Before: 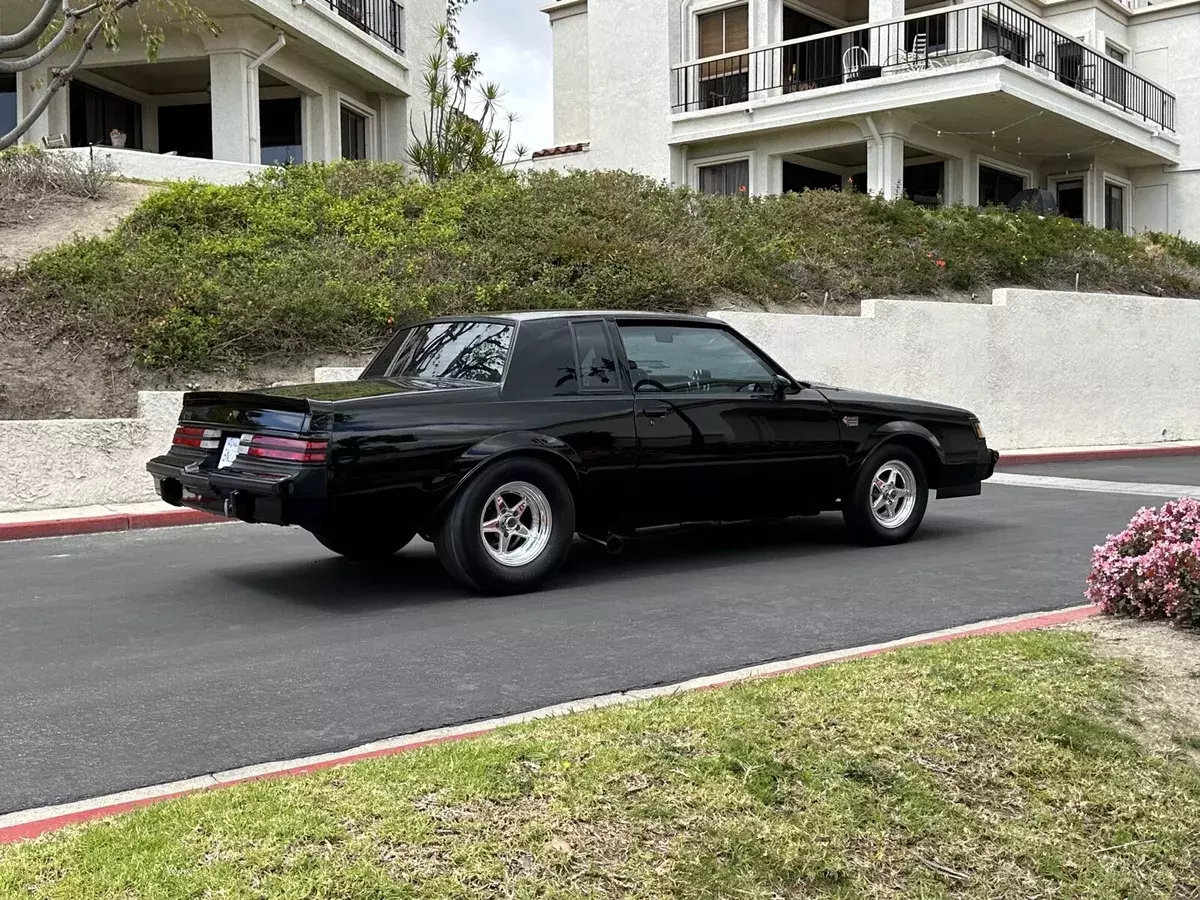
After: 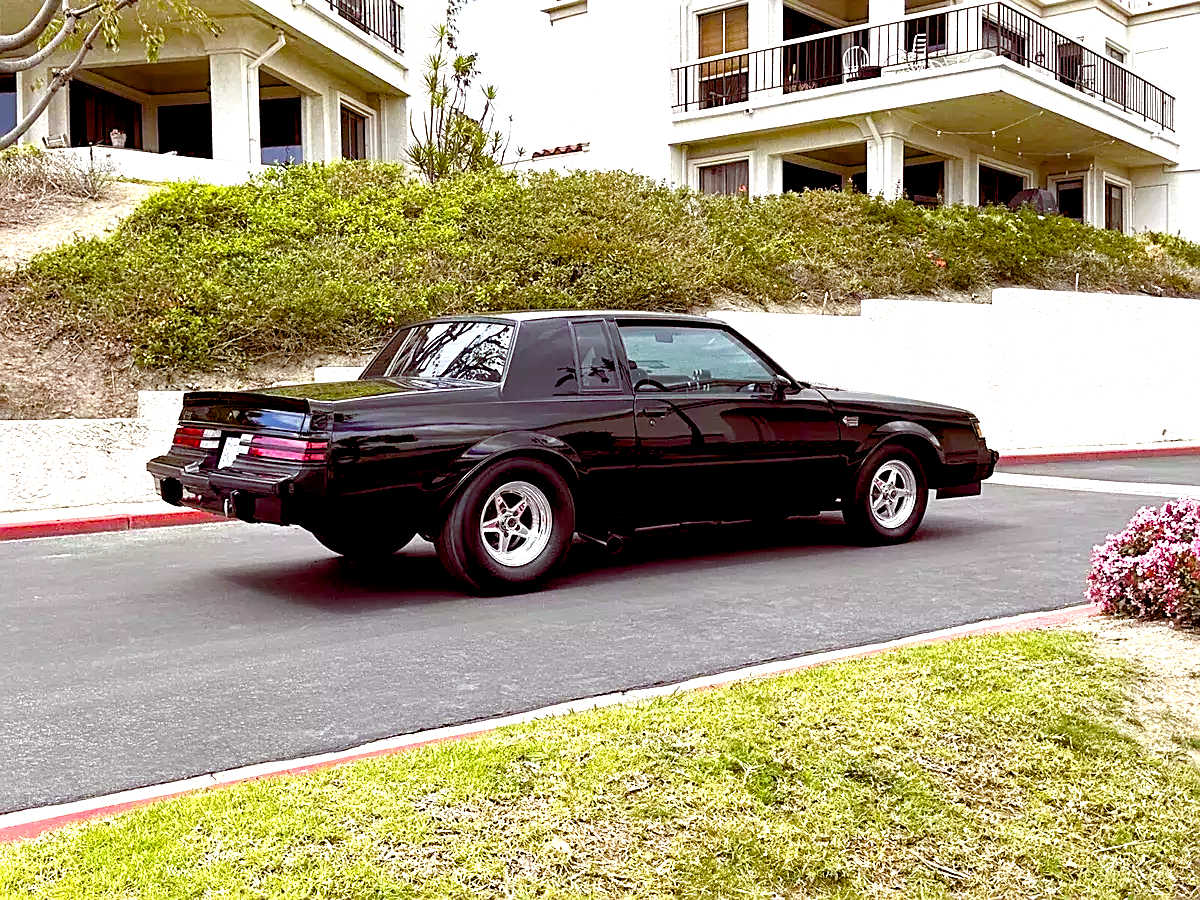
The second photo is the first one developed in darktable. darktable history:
exposure: black level correction 0.001, exposure 1.047 EV, compensate highlight preservation false
sharpen: on, module defaults
color balance rgb: shadows lift › chroma 0.748%, shadows lift › hue 113.43°, global offset › luminance -0.217%, global offset › chroma 0.272%, perceptual saturation grading › global saturation 39.356%, perceptual saturation grading › highlights -25.027%, perceptual saturation grading › mid-tones 35.601%, perceptual saturation grading › shadows 35.433%, global vibrance 20%
